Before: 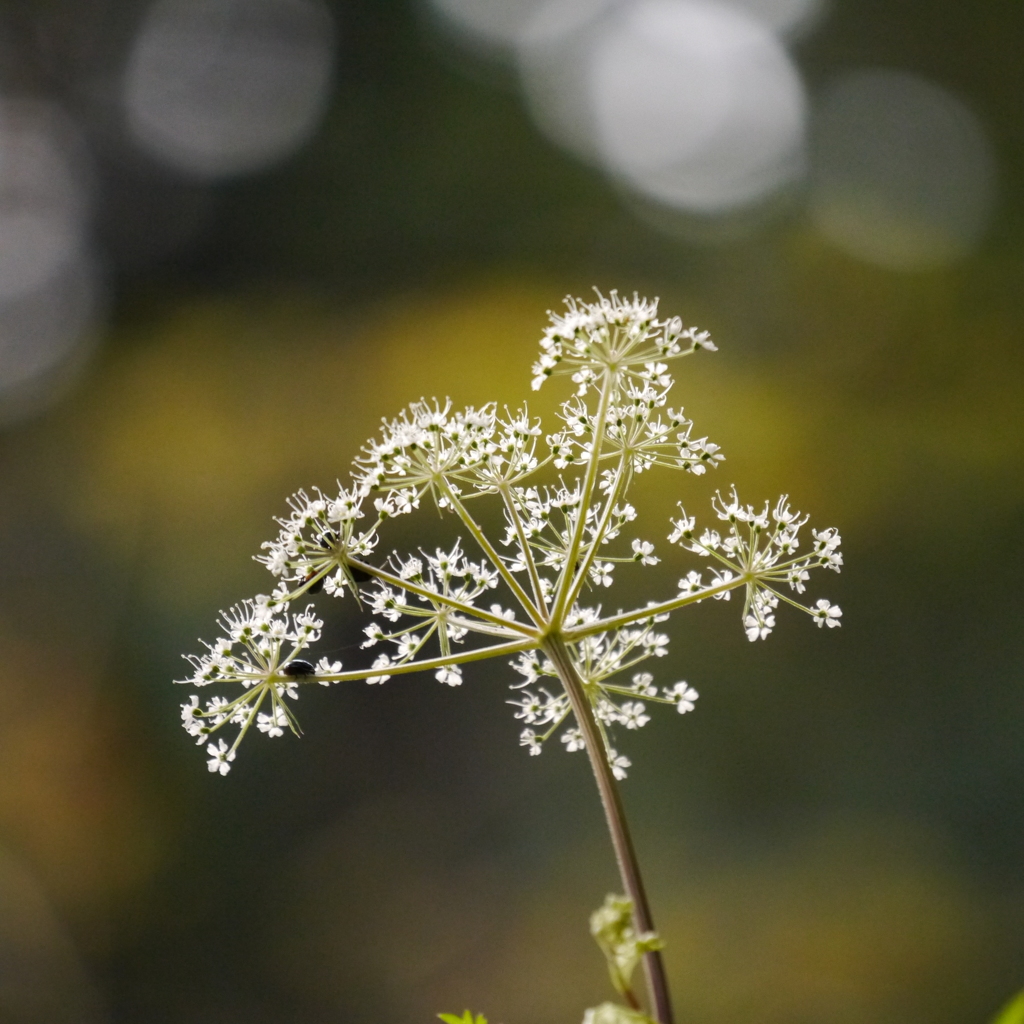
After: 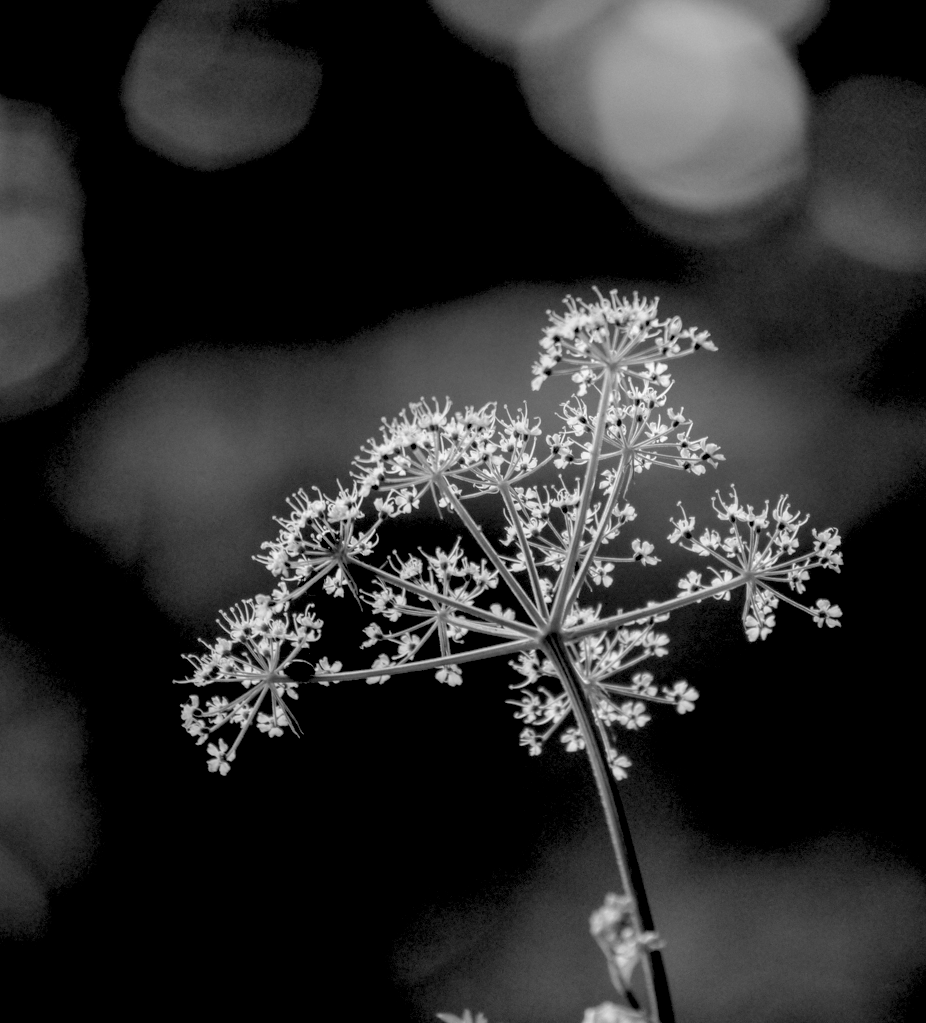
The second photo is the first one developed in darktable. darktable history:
local contrast: detail 130%
crop: right 9.509%, bottom 0.031%
monochrome: a 26.22, b 42.67, size 0.8
exposure: black level correction 0.056, compensate highlight preservation false
